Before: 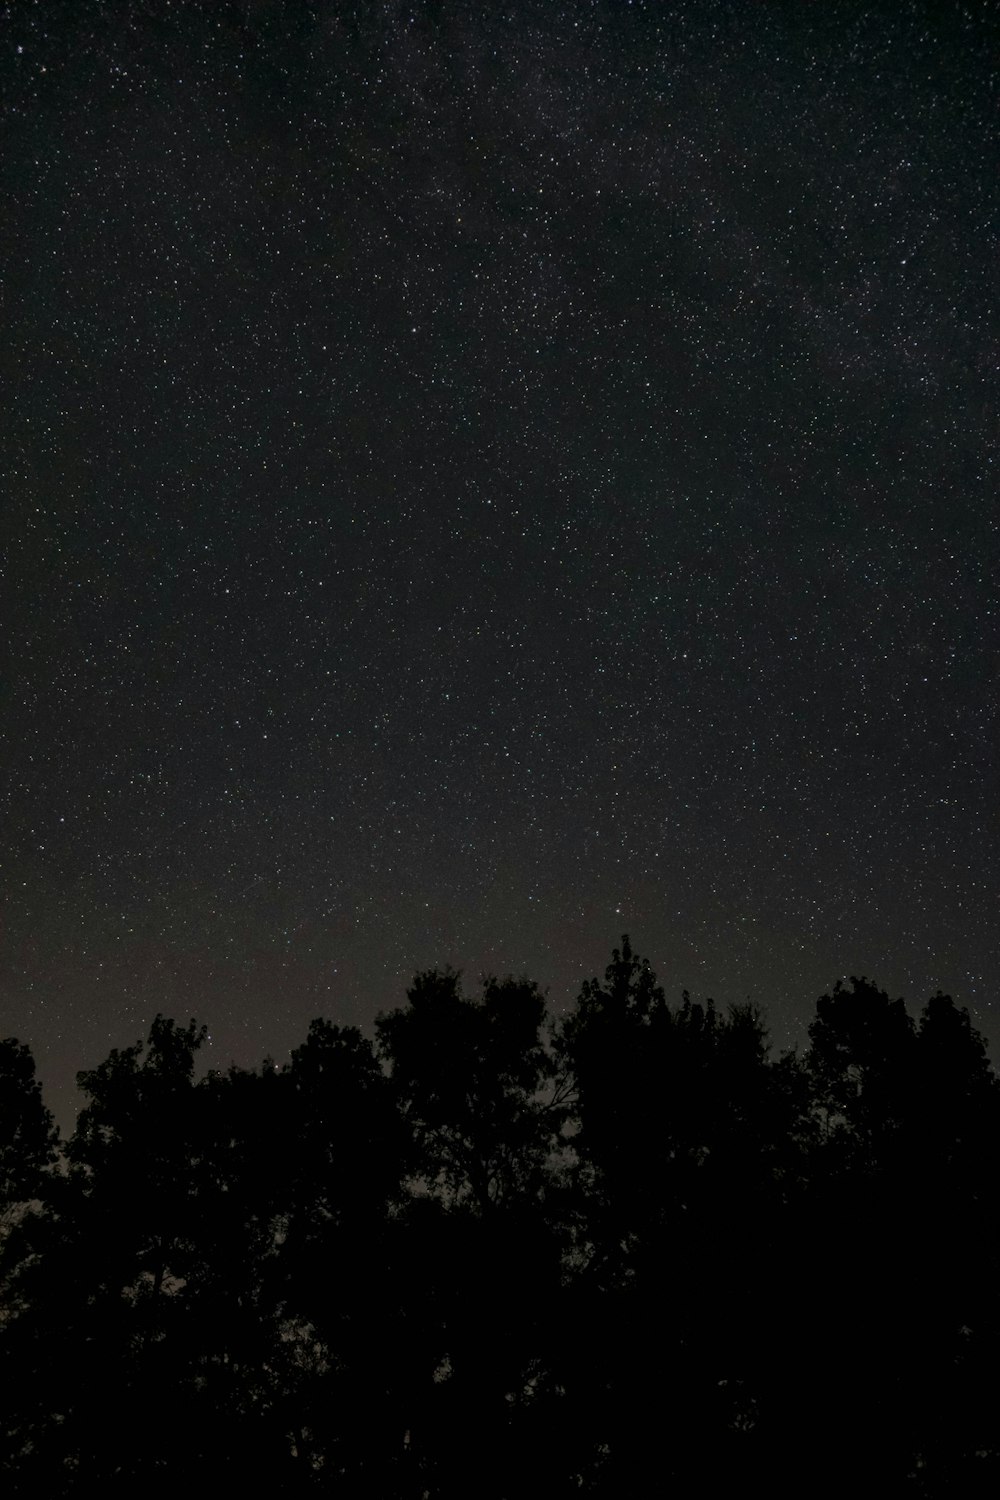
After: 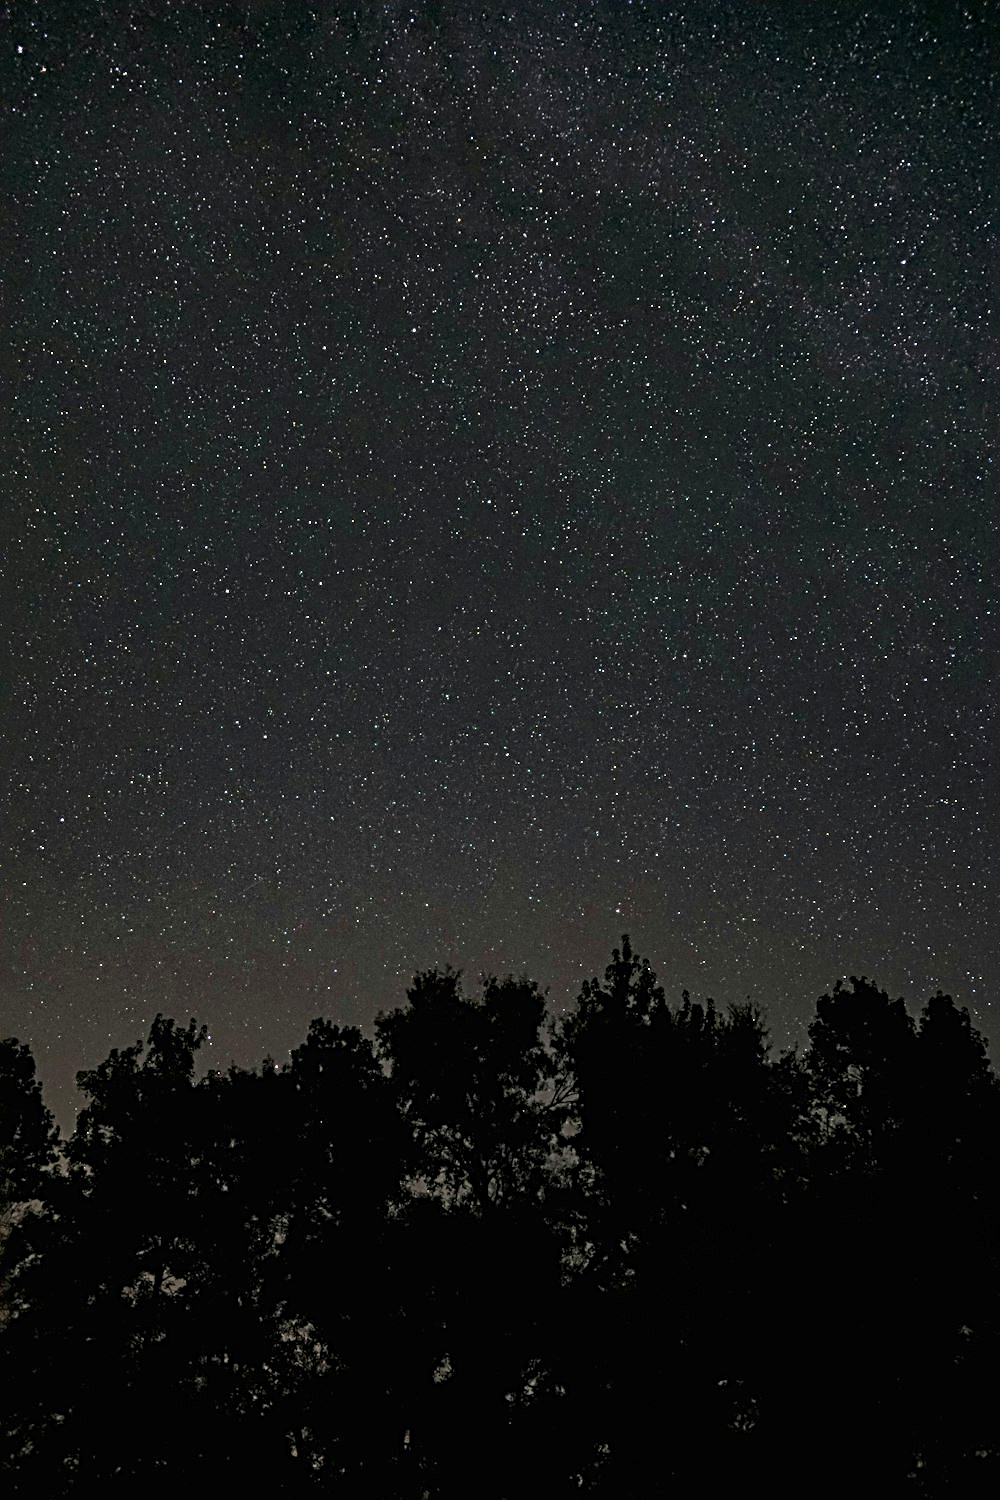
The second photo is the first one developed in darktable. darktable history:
sharpen: radius 3.69, amount 0.928
bloom: threshold 82.5%, strength 16.25%
exposure: black level correction 0, exposure 0.7 EV, compensate exposure bias true, compensate highlight preservation false
